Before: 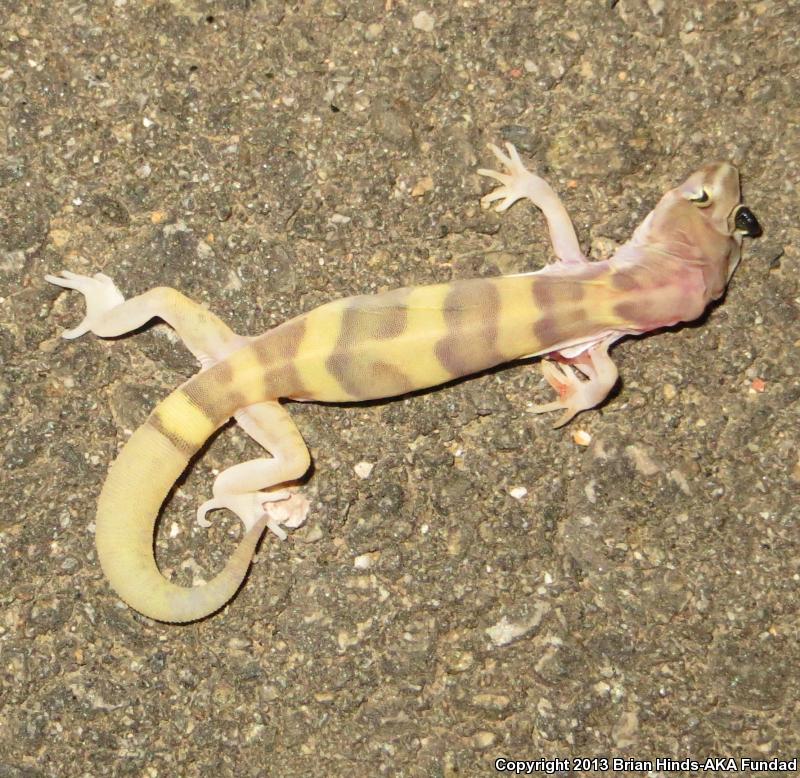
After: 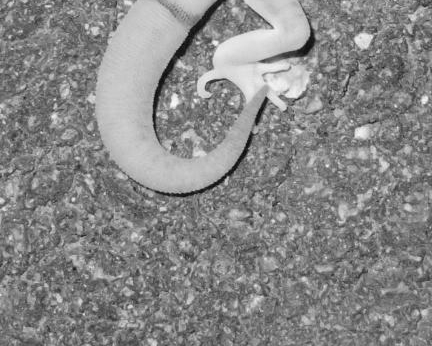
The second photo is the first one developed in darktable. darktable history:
crop and rotate: top 55.257%, right 45.884%, bottom 0.204%
color calibration: output gray [0.253, 0.26, 0.487, 0], illuminant custom, x 0.371, y 0.382, temperature 4283.52 K
